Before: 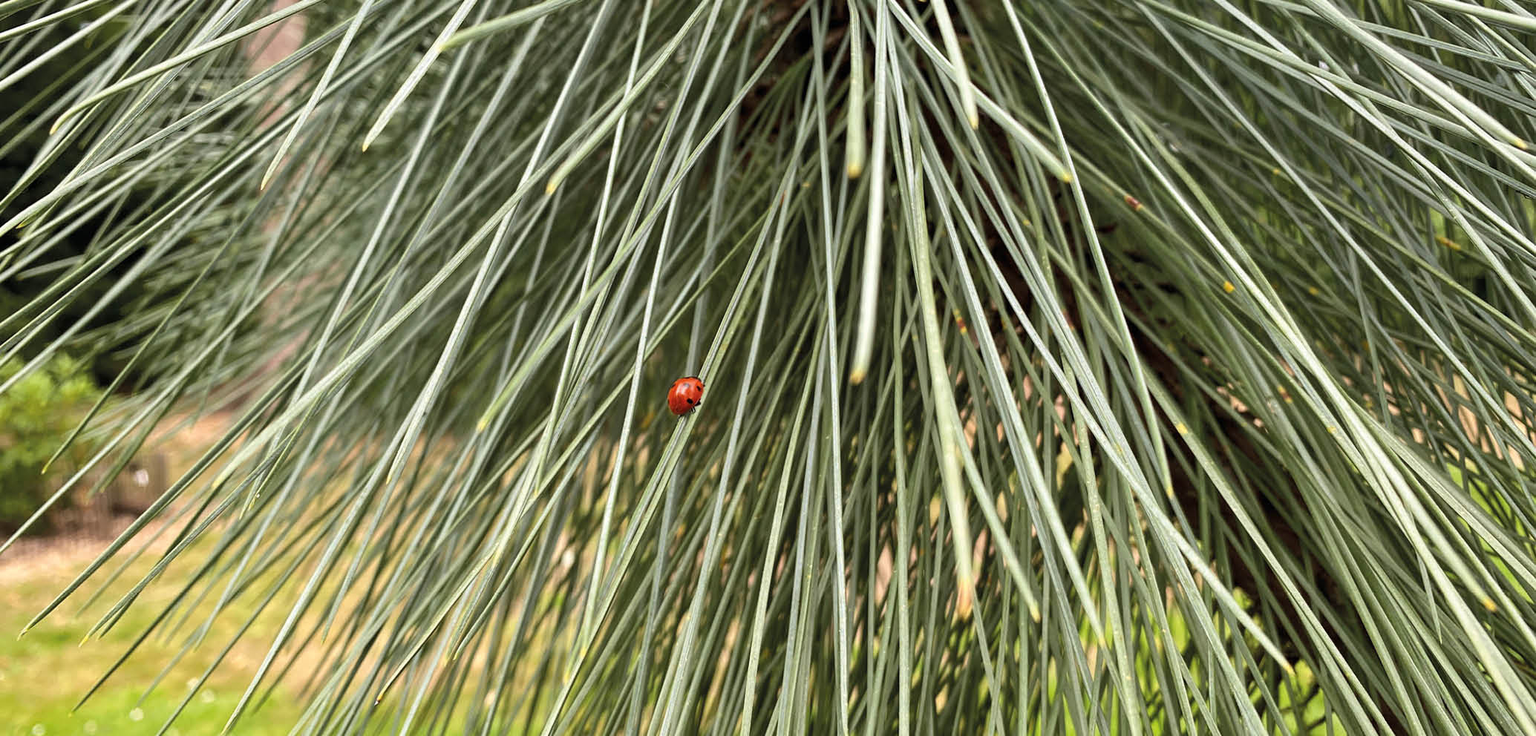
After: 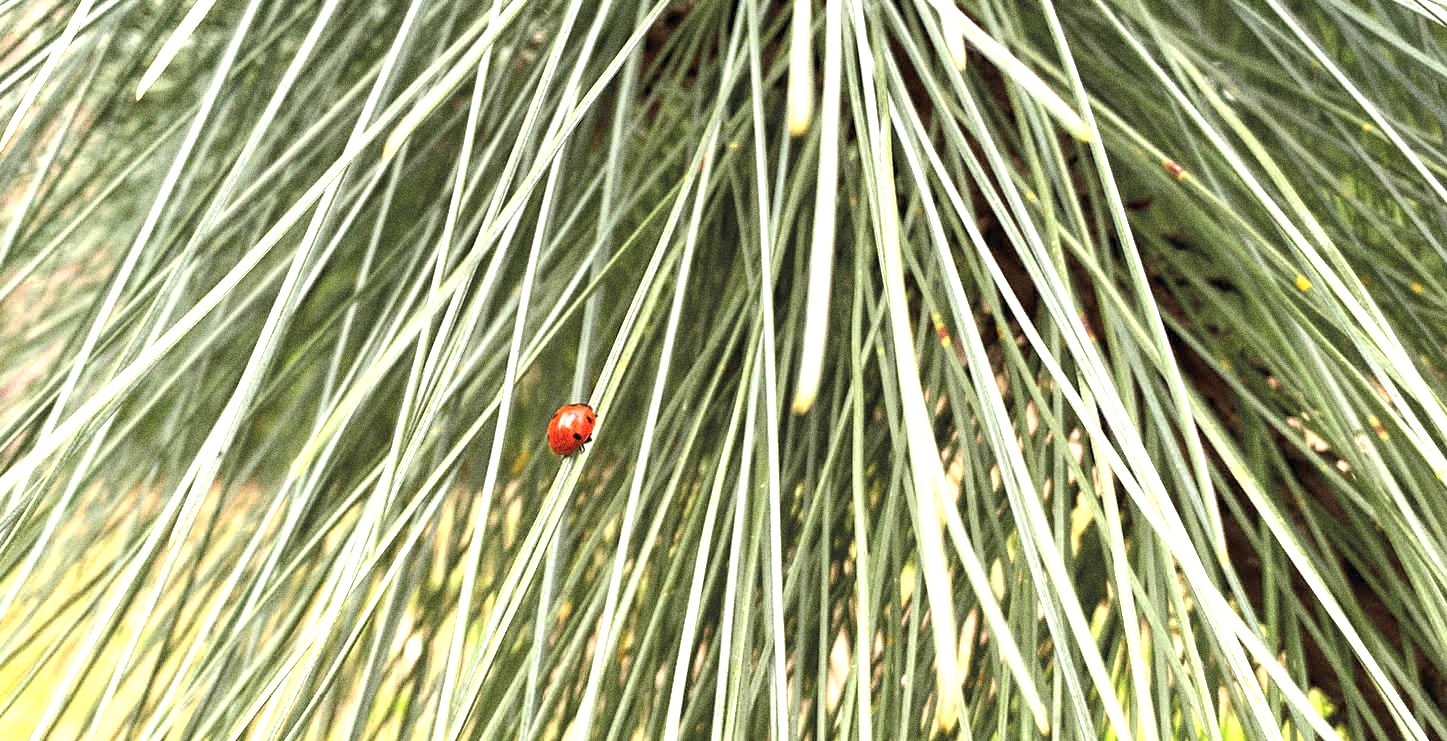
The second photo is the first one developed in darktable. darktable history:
grain: coarseness 0.09 ISO, strength 40%
crop and rotate: left 17.046%, top 10.659%, right 12.989%, bottom 14.553%
exposure: exposure 1.223 EV, compensate highlight preservation false
